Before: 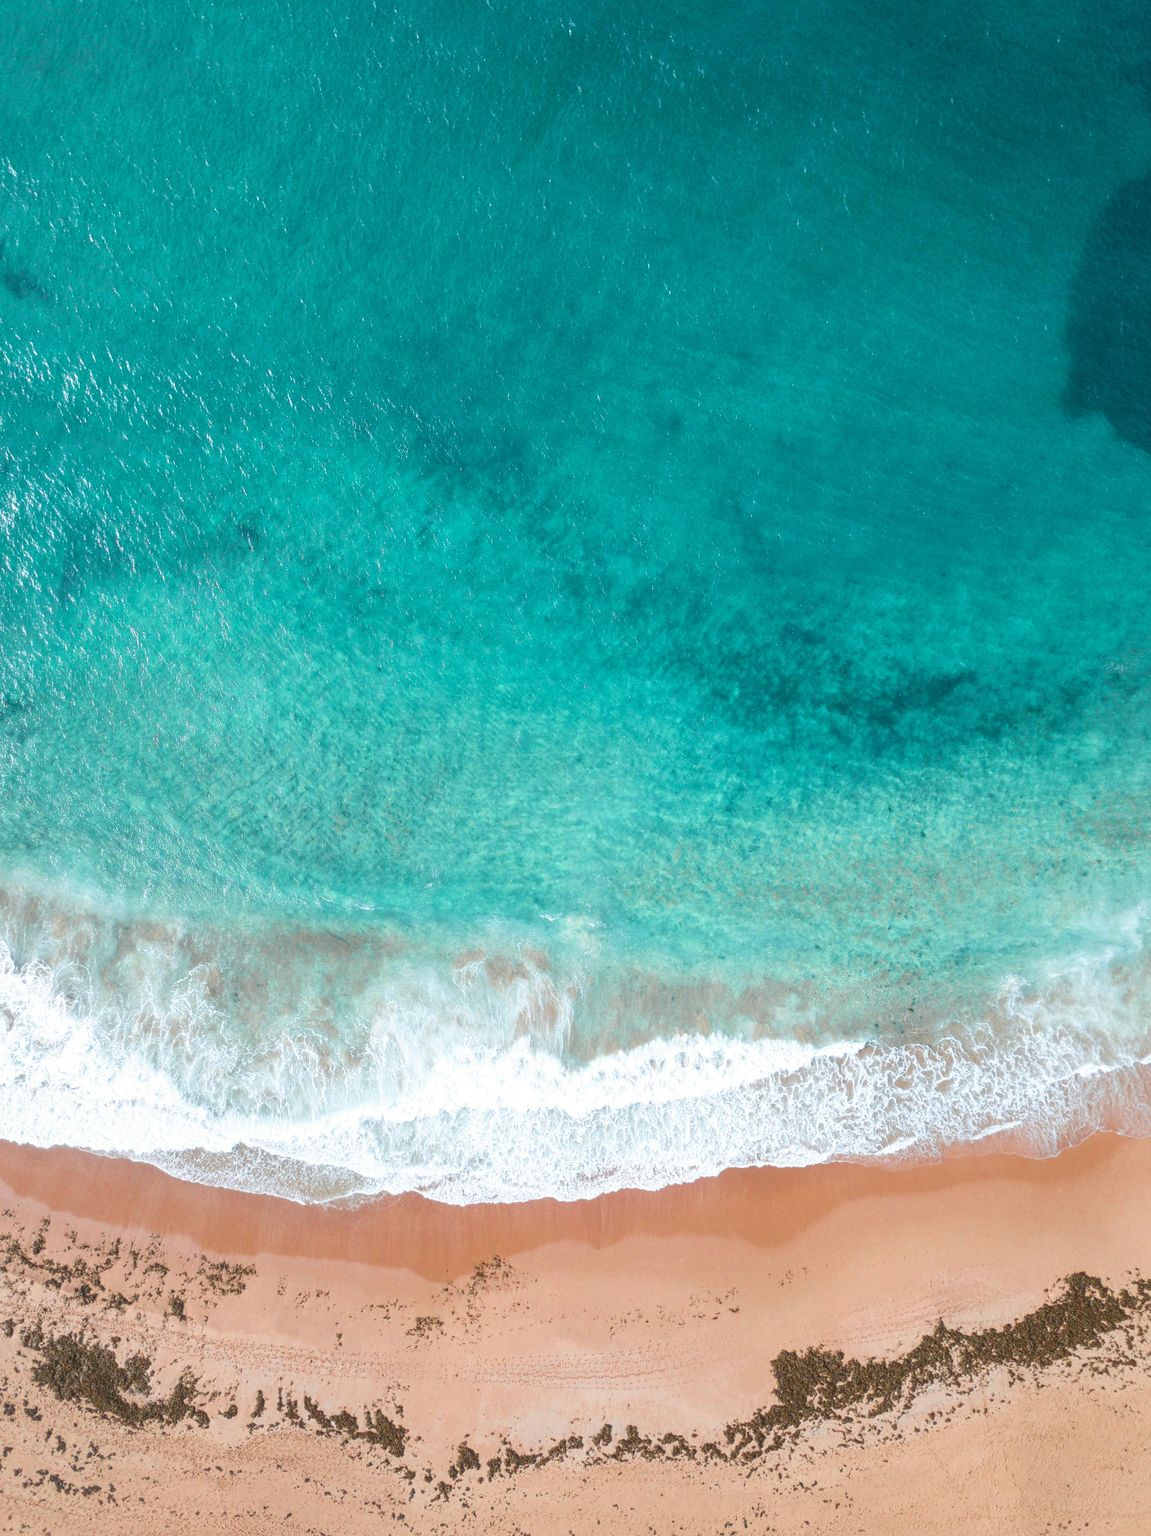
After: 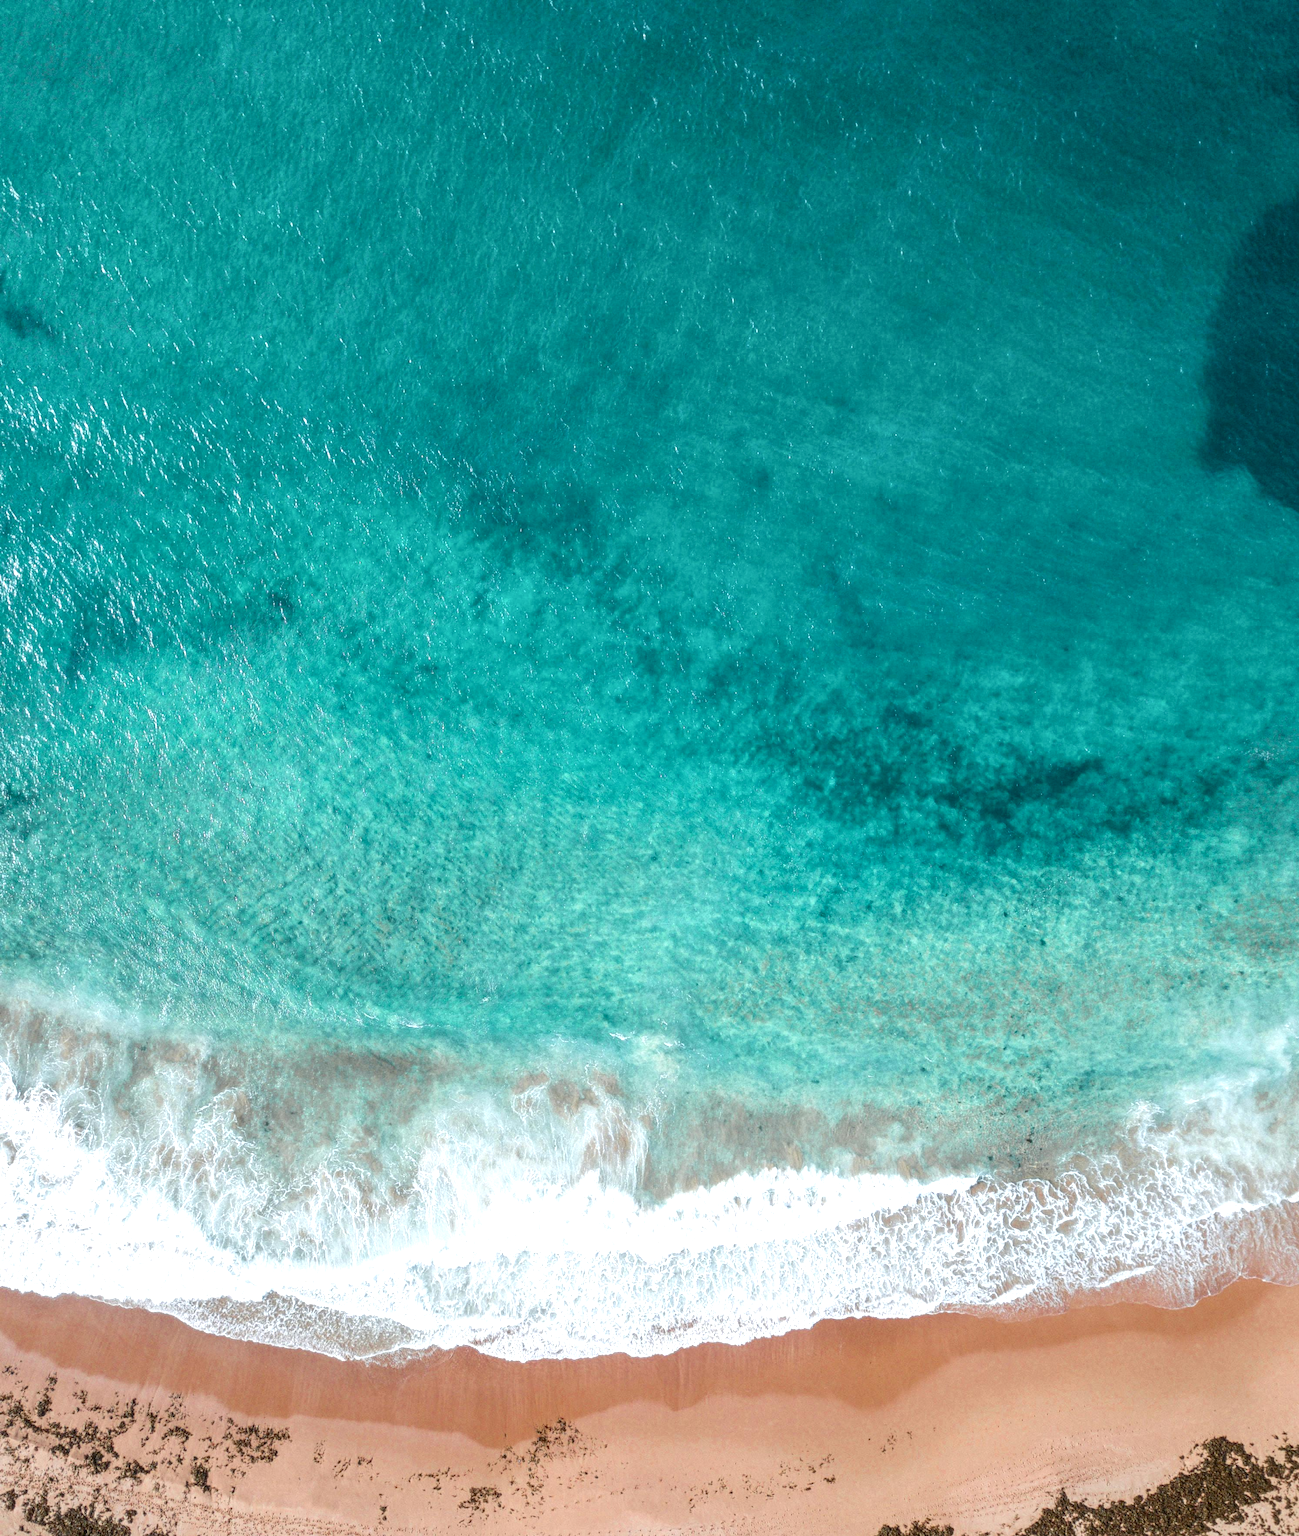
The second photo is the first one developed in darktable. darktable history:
local contrast: detail 144%
crop and rotate: top 0%, bottom 11.439%
